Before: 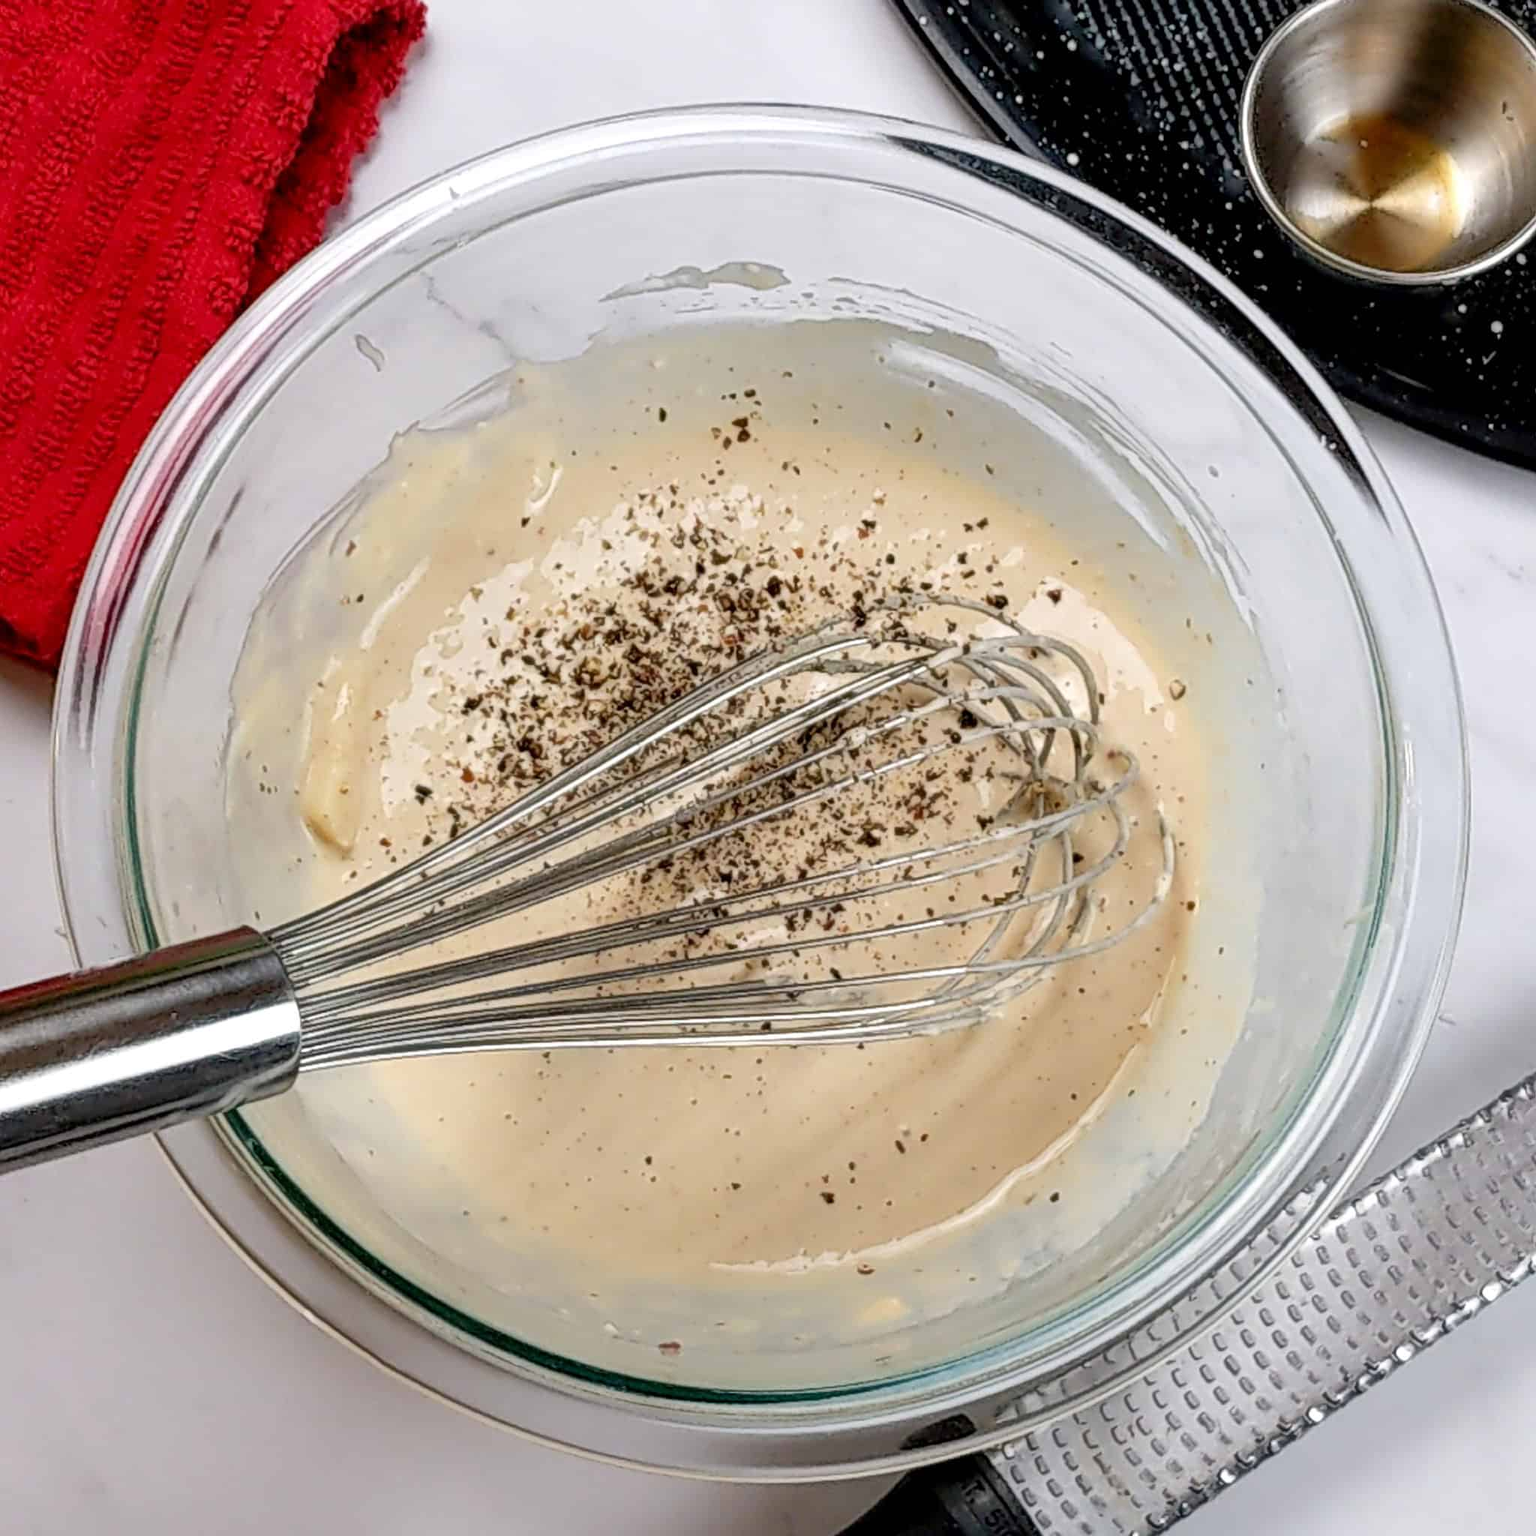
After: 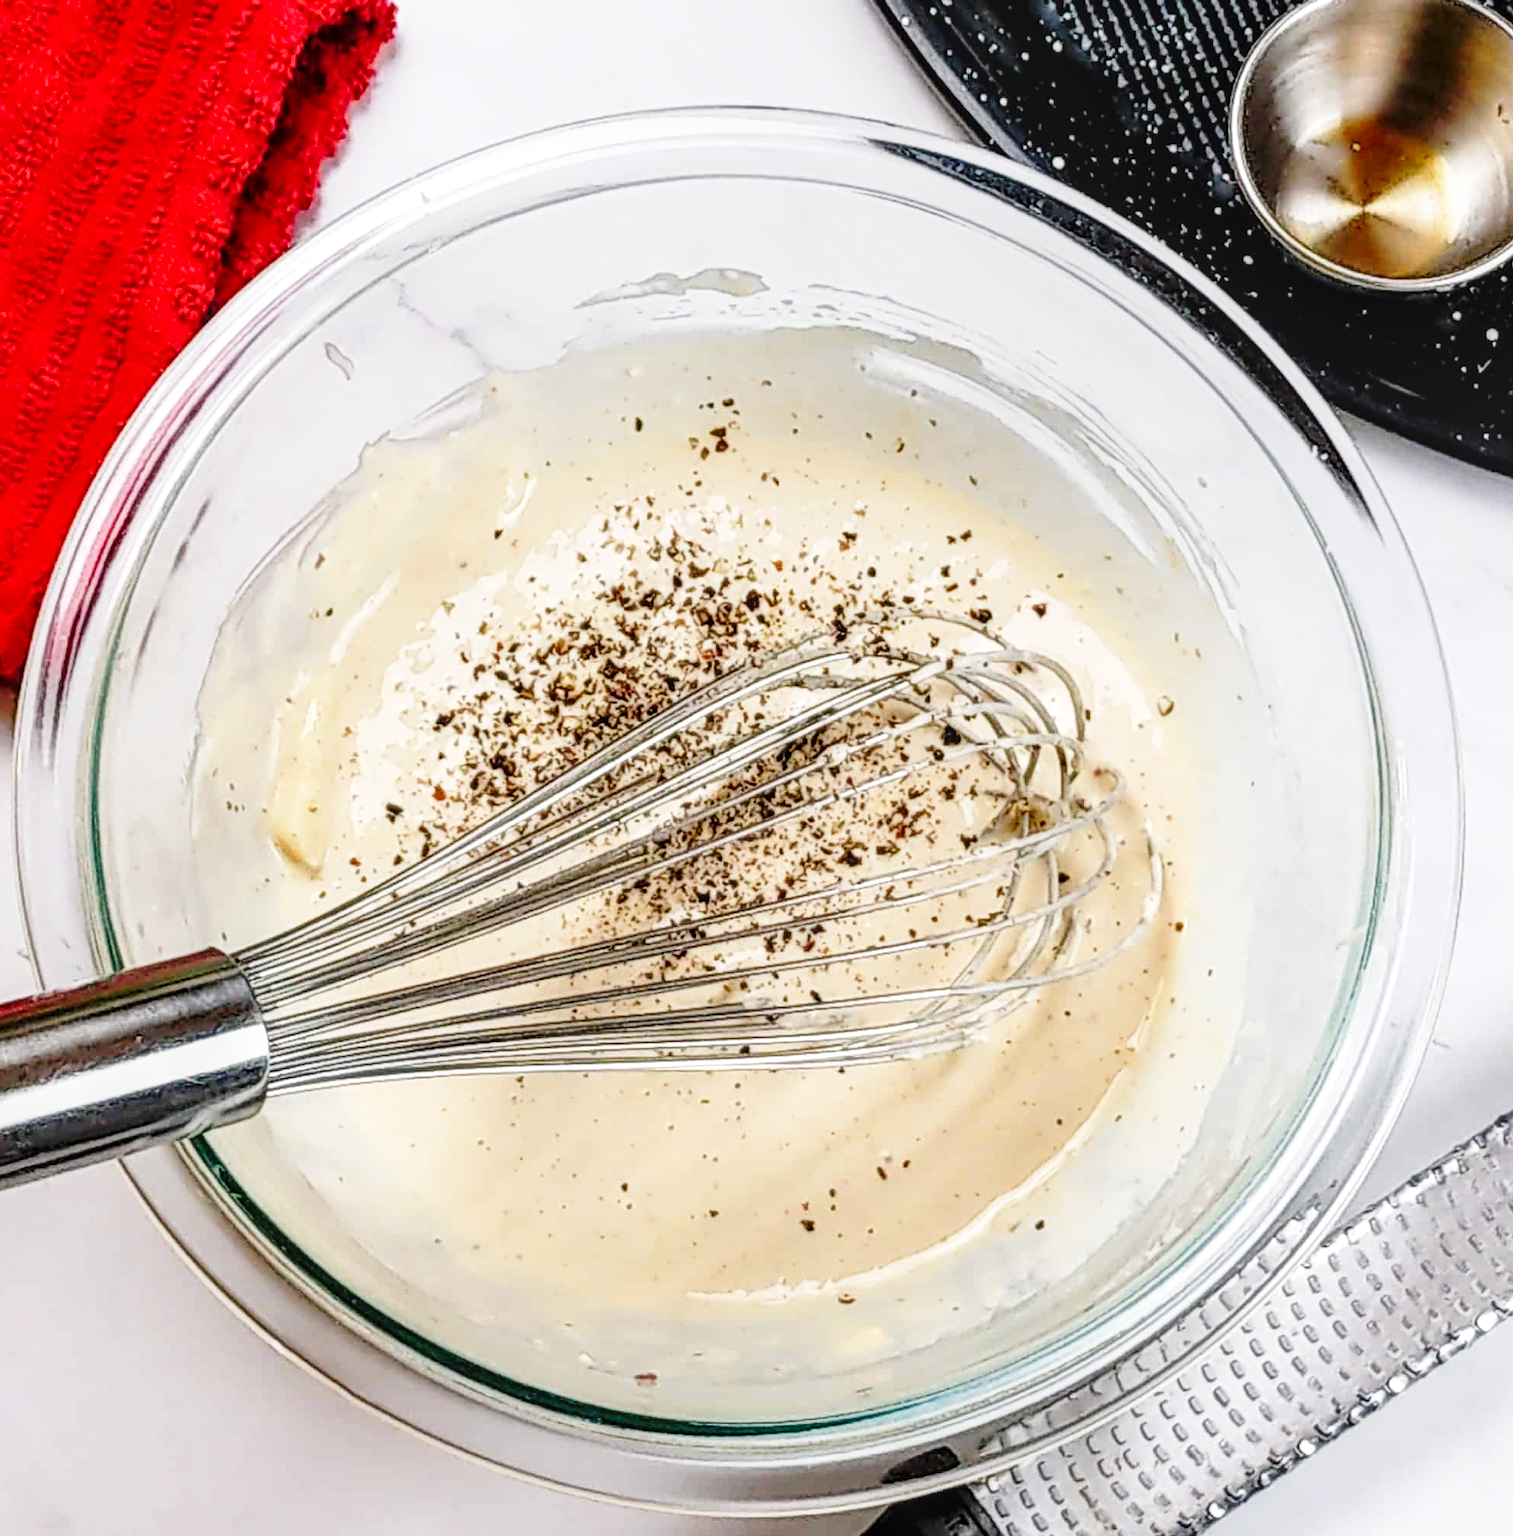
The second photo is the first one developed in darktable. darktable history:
local contrast: on, module defaults
base curve: curves: ch0 [(0, 0) (0.028, 0.03) (0.121, 0.232) (0.46, 0.748) (0.859, 0.968) (1, 1)], preserve colors none
crop and rotate: left 2.536%, right 1.107%, bottom 2.246%
